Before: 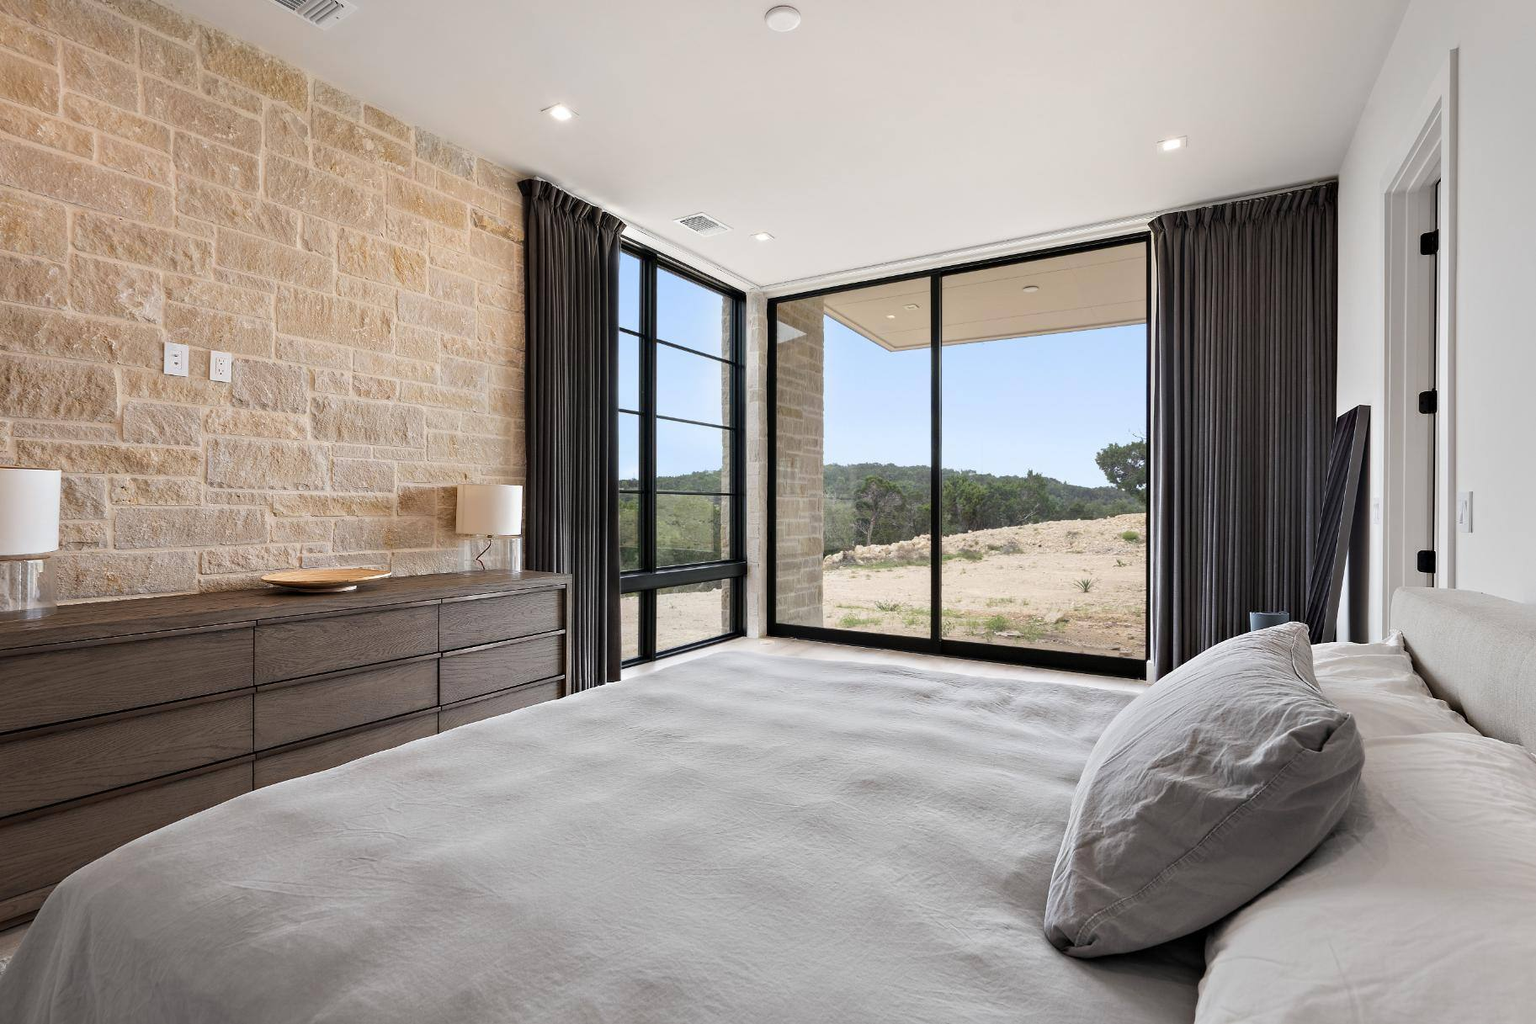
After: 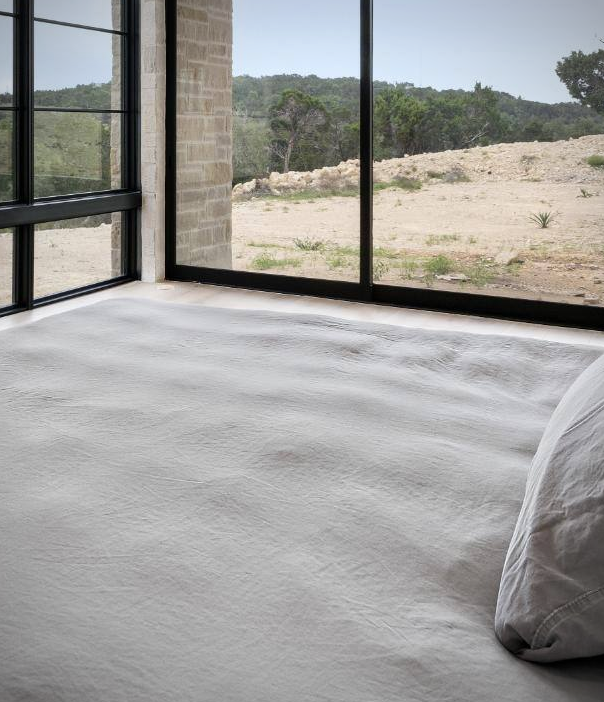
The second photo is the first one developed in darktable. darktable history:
vignetting: on, module defaults
crop: left 40.878%, top 39.176%, right 25.993%, bottom 3.081%
